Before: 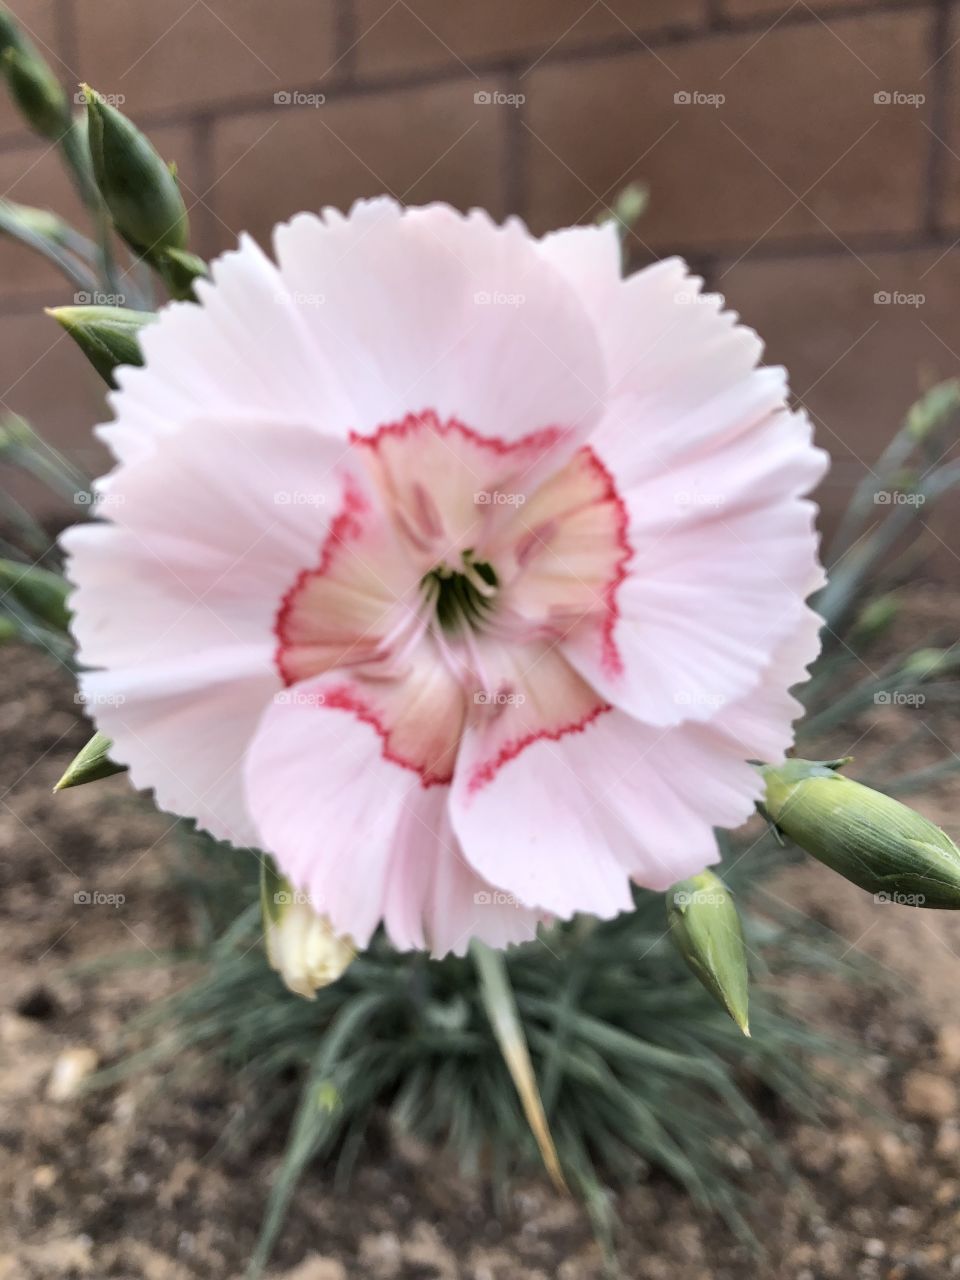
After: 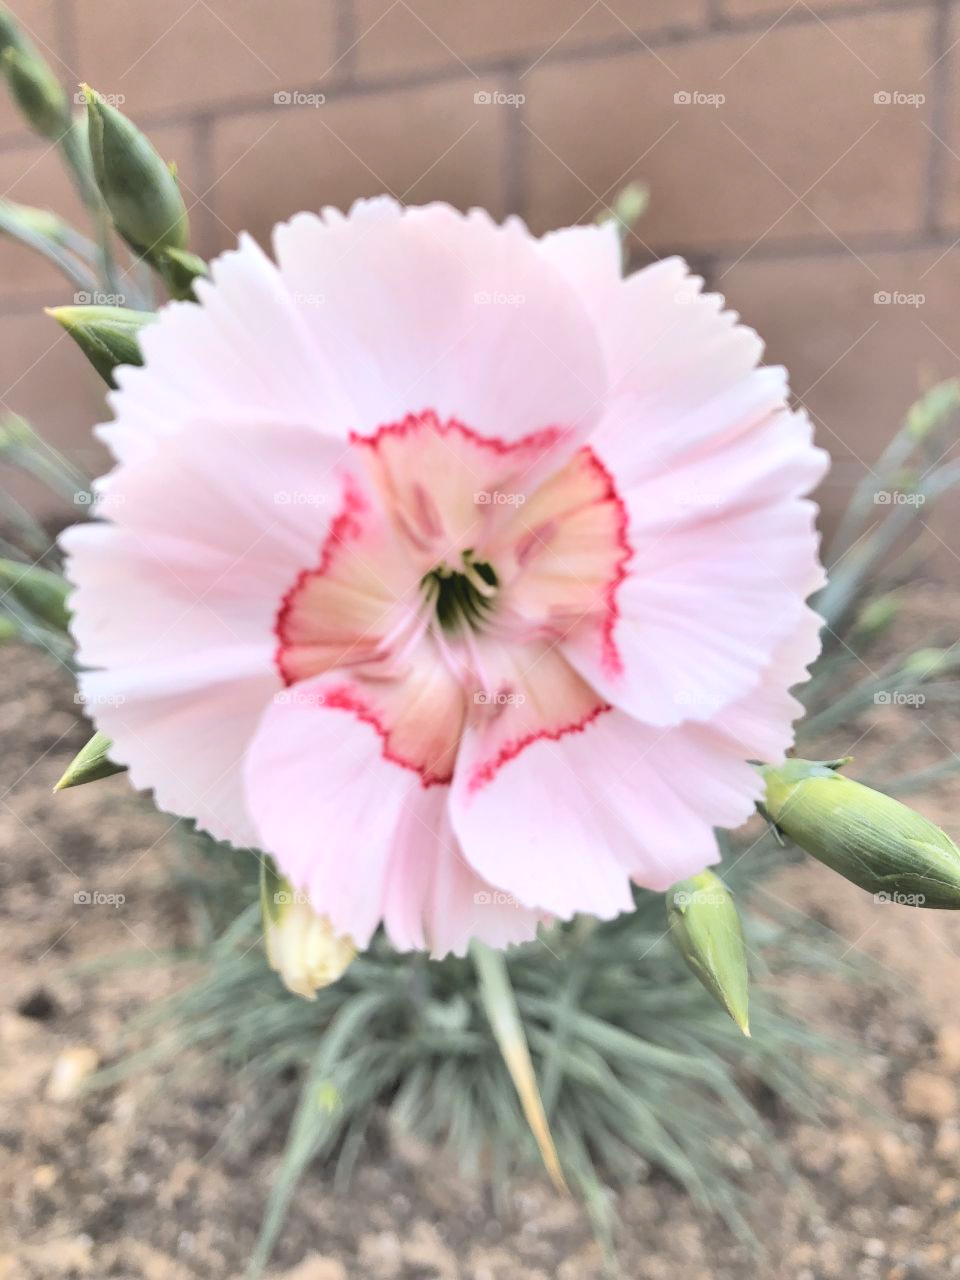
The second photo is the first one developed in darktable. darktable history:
contrast brightness saturation: brightness 0.999
shadows and highlights: shadows 60.8, highlights -60.53, soften with gaussian
